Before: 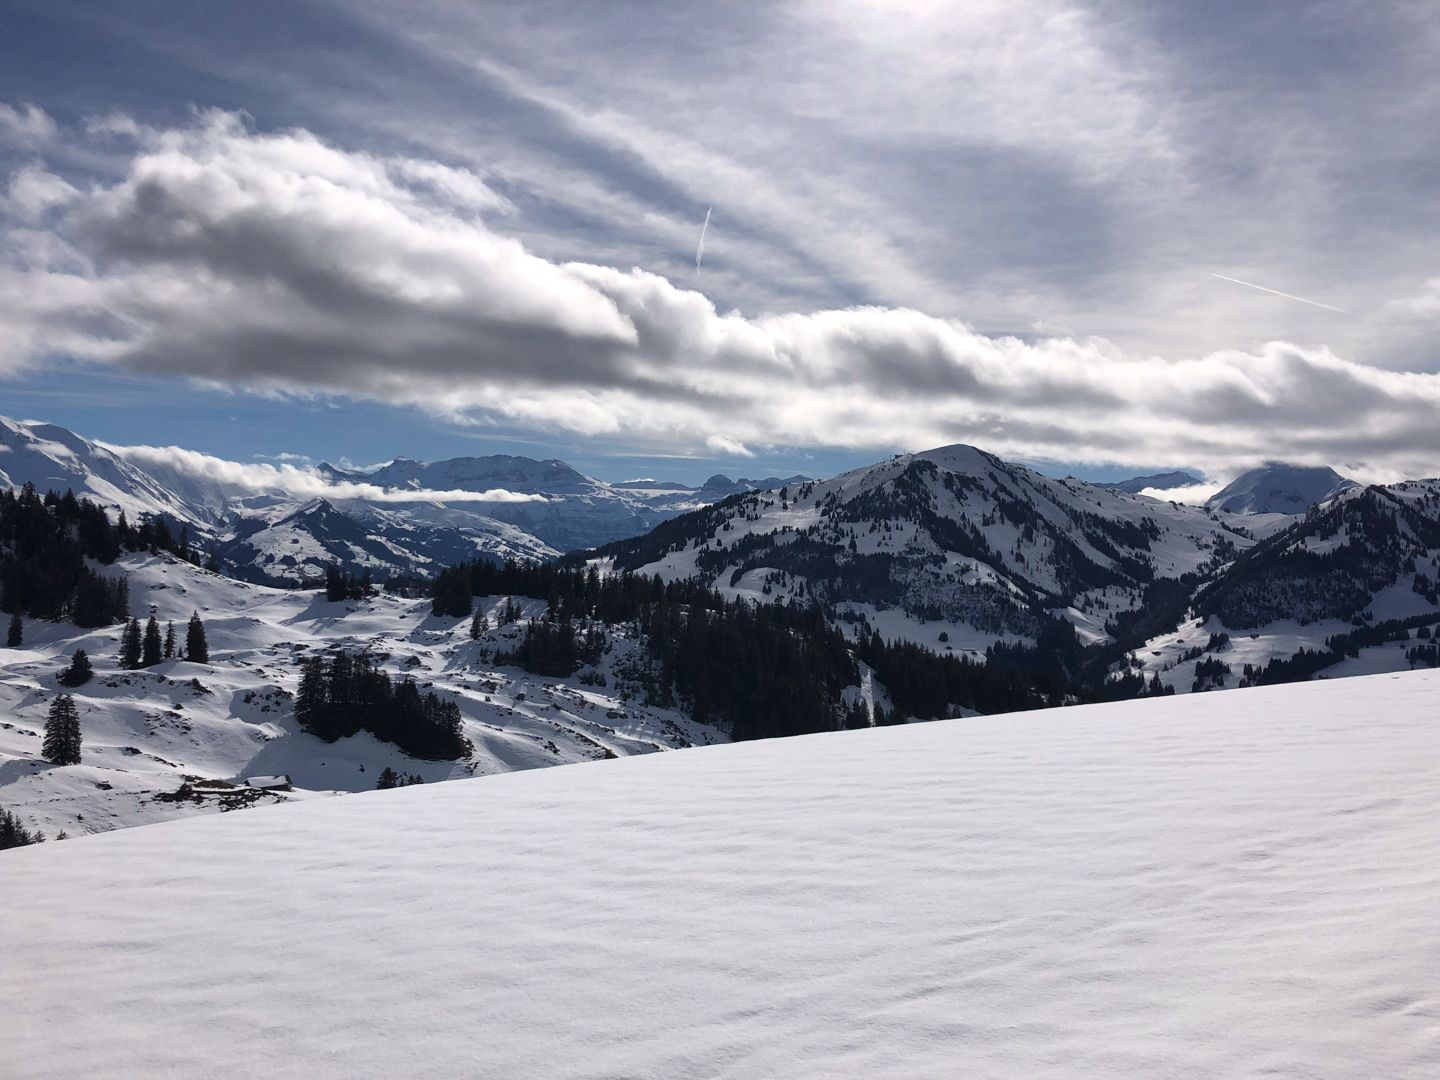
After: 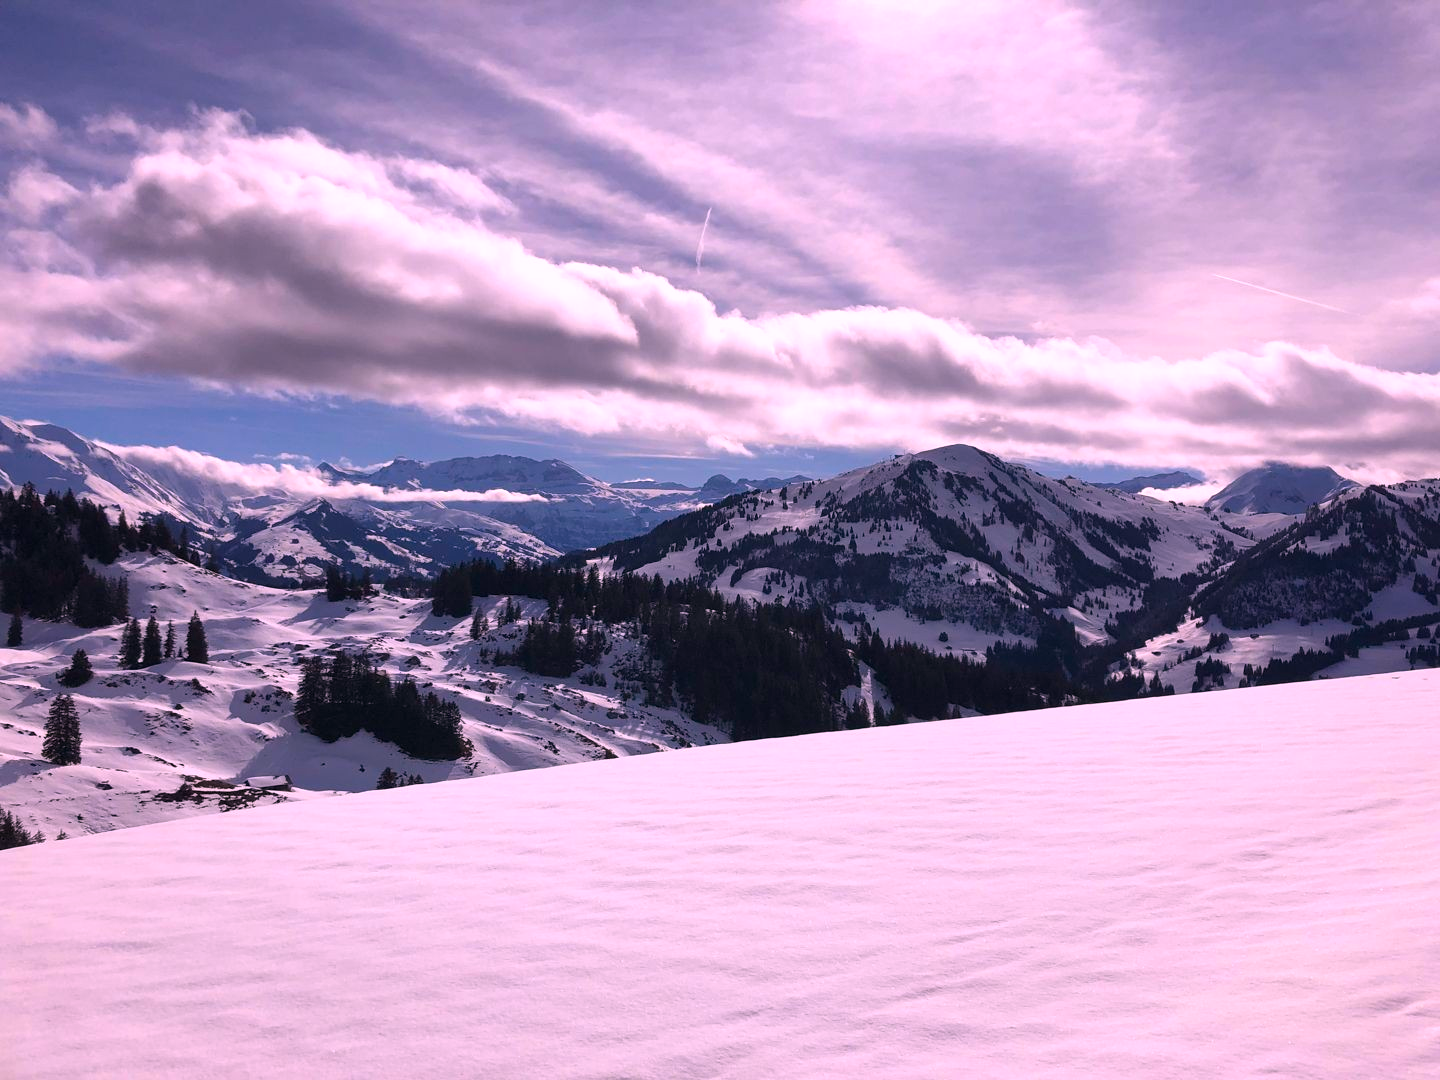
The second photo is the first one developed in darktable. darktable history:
color balance rgb: perceptual saturation grading › global saturation 20%, global vibrance 20%
white balance: red 1.188, blue 1.11
